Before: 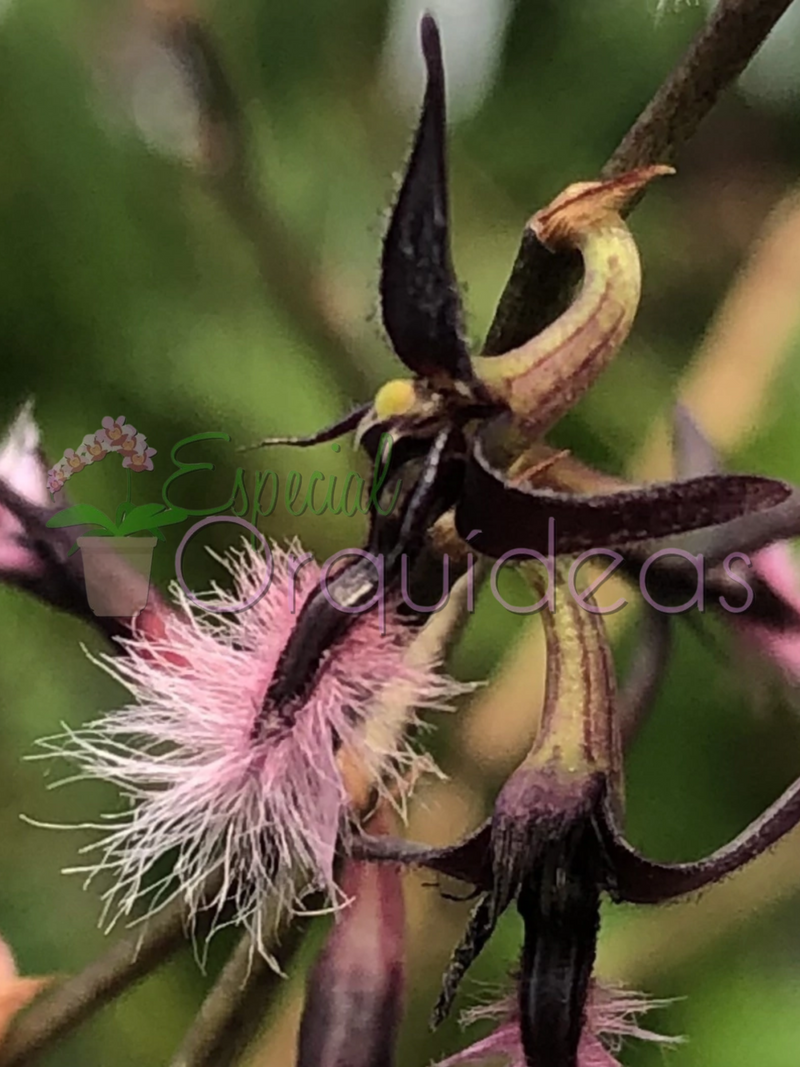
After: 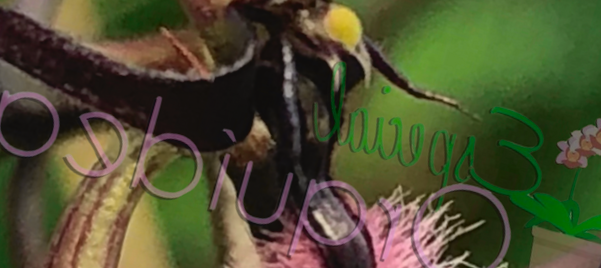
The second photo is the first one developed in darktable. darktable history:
crop and rotate: angle 16.12°, top 30.835%, bottom 35.653%
tone curve: curves: ch0 [(0, 0.036) (0.053, 0.068) (0.211, 0.217) (0.519, 0.513) (0.847, 0.82) (0.991, 0.914)]; ch1 [(0, 0) (0.276, 0.206) (0.412, 0.353) (0.482, 0.475) (0.495, 0.5) (0.509, 0.502) (0.563, 0.57) (0.667, 0.672) (0.788, 0.809) (1, 1)]; ch2 [(0, 0) (0.438, 0.456) (0.473, 0.47) (0.503, 0.503) (0.523, 0.528) (0.562, 0.571) (0.612, 0.61) (0.679, 0.72) (1, 1)], color space Lab, independent channels, preserve colors none
